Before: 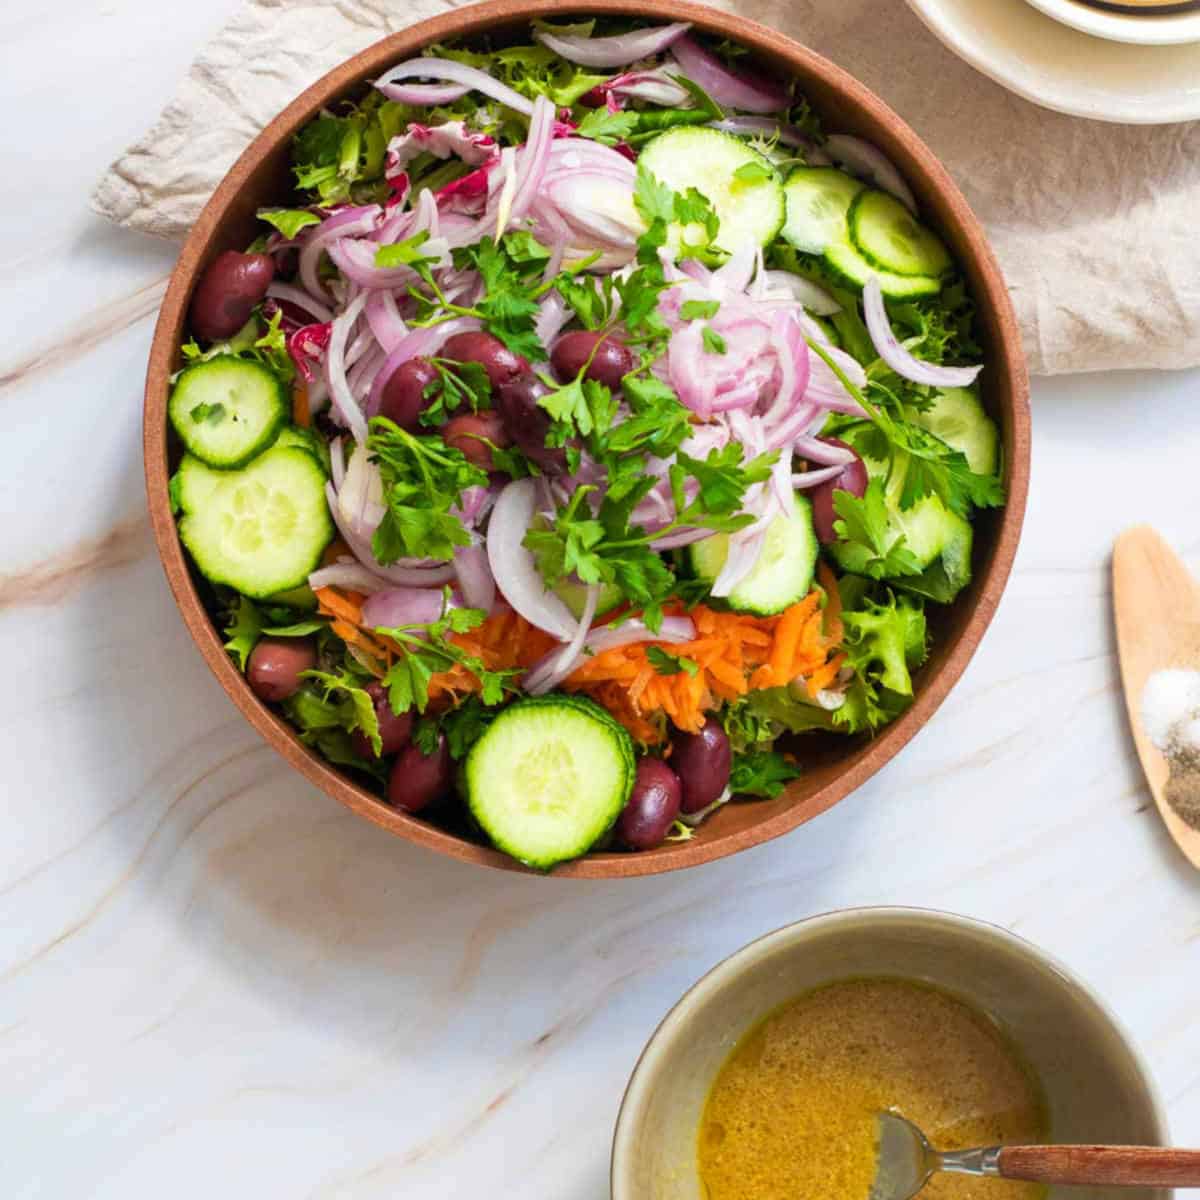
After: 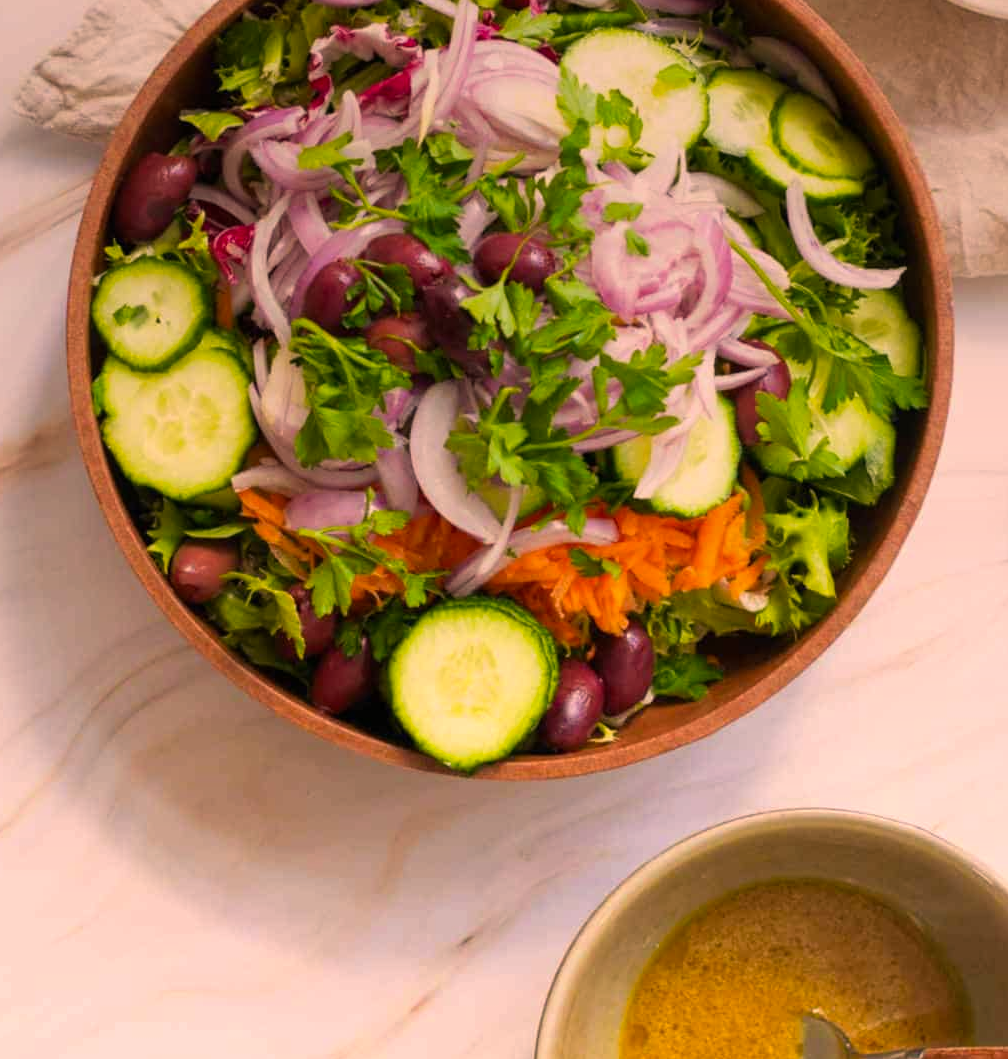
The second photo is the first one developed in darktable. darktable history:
graduated density: on, module defaults
color balance rgb: on, module defaults
crop: left 6.446%, top 8.188%, right 9.538%, bottom 3.548%
color correction: highlights a* 17.88, highlights b* 18.79
